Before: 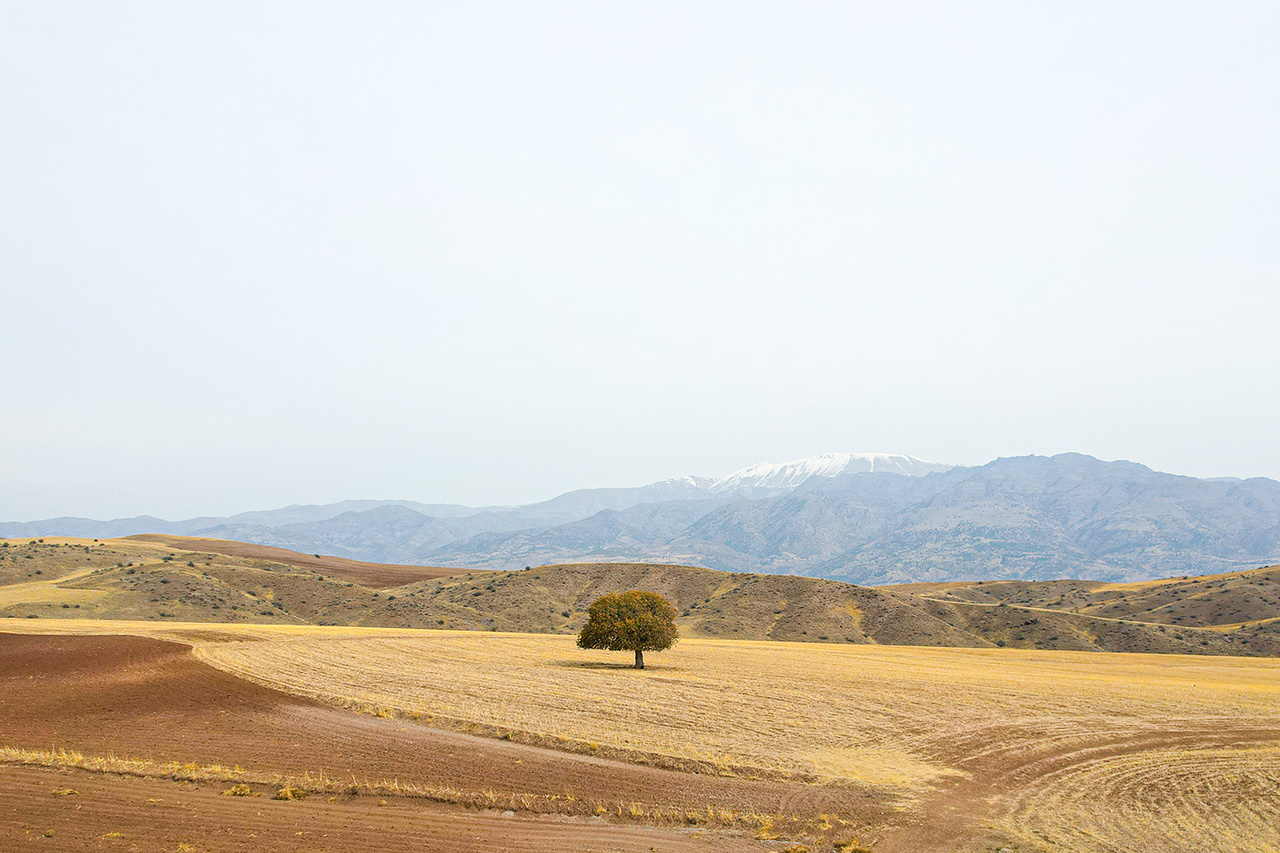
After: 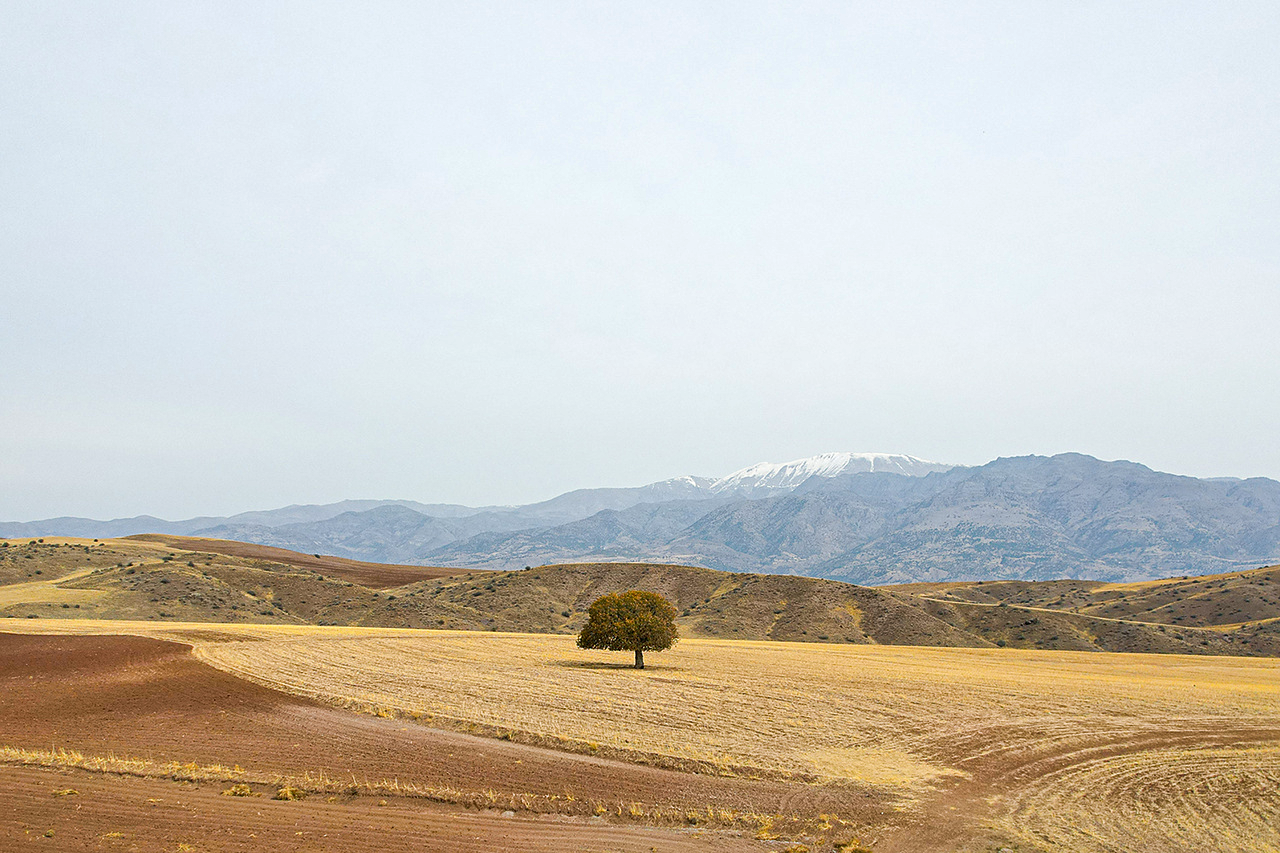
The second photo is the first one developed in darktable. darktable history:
sharpen: amount 0.2
shadows and highlights: shadows 53, soften with gaussian
